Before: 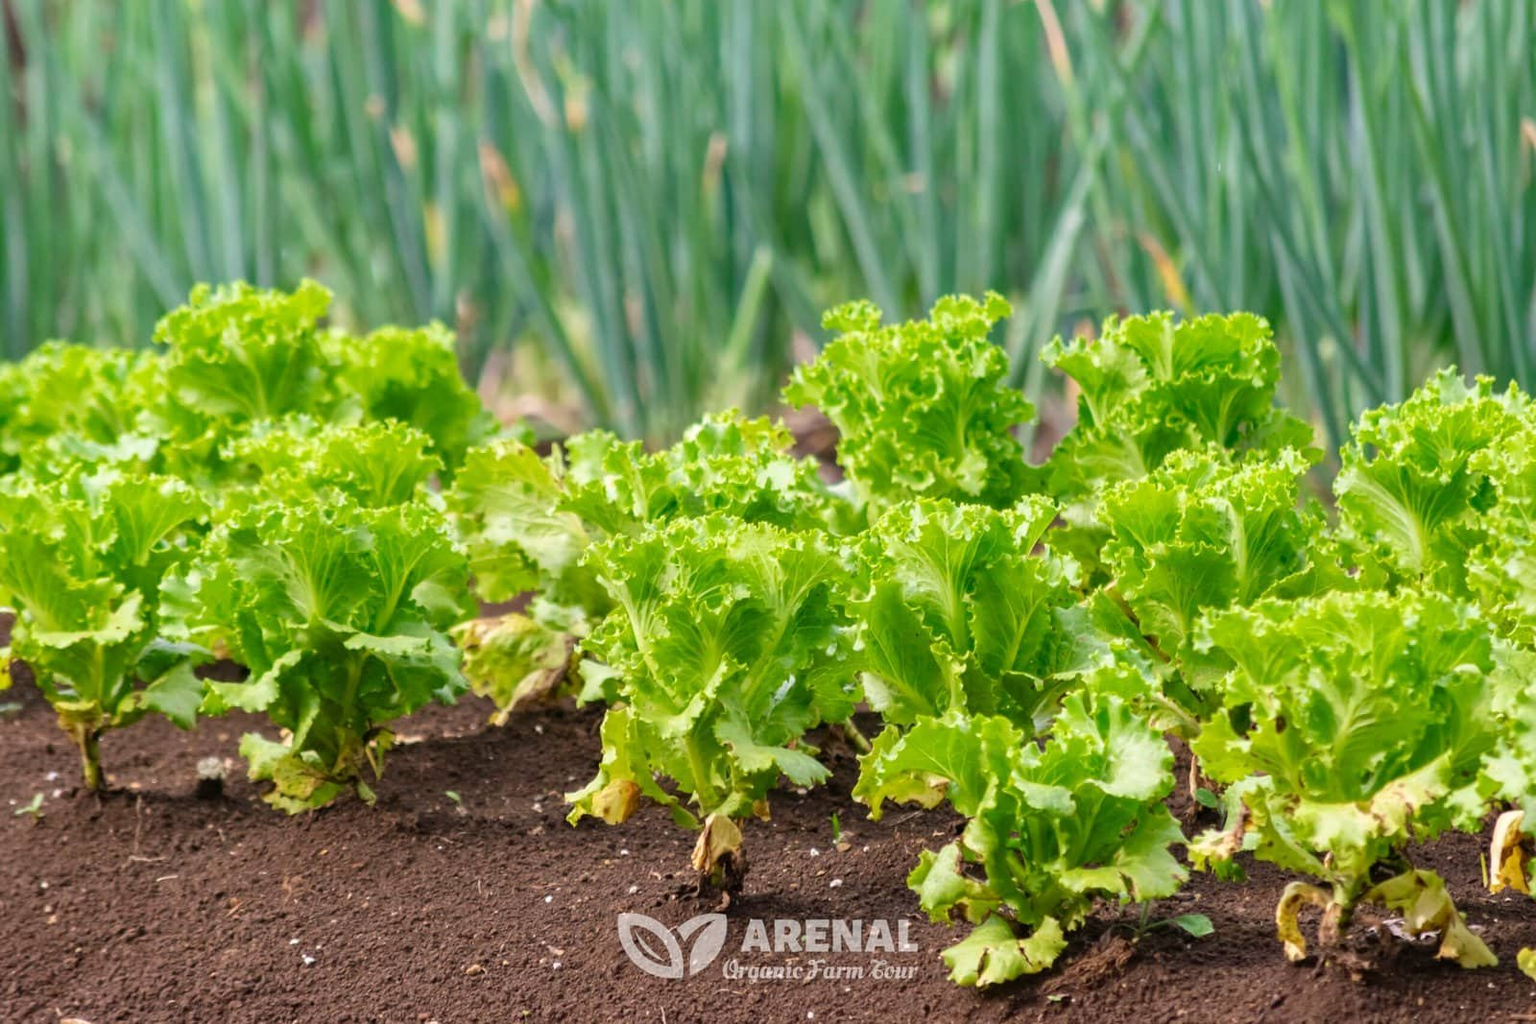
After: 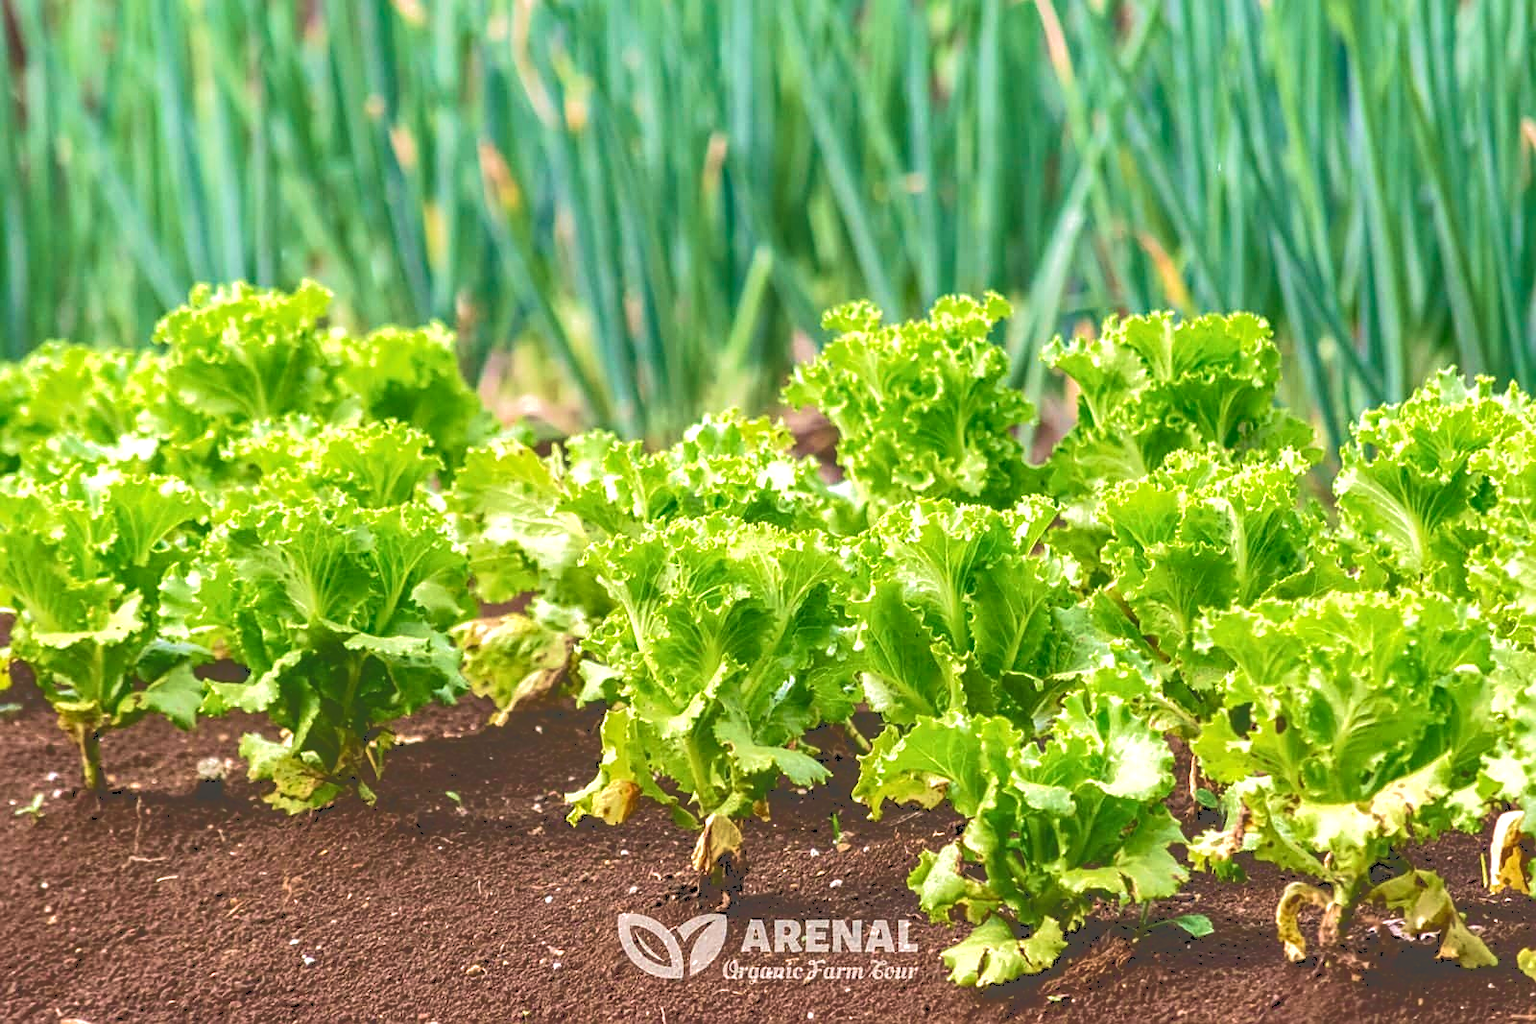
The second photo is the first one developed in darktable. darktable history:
tone curve: curves: ch0 [(0, 0) (0.003, 0.284) (0.011, 0.284) (0.025, 0.288) (0.044, 0.29) (0.069, 0.292) (0.1, 0.296) (0.136, 0.298) (0.177, 0.305) (0.224, 0.312) (0.277, 0.327) (0.335, 0.362) (0.399, 0.407) (0.468, 0.464) (0.543, 0.537) (0.623, 0.62) (0.709, 0.71) (0.801, 0.79) (0.898, 0.862) (1, 1)], color space Lab, independent channels, preserve colors none
sharpen: on, module defaults
local contrast: detail 130%
tone equalizer: -8 EV -0.412 EV, -7 EV -0.422 EV, -6 EV -0.333 EV, -5 EV -0.242 EV, -3 EV 0.243 EV, -2 EV 0.359 EV, -1 EV 0.392 EV, +0 EV 0.401 EV, mask exposure compensation -0.488 EV
velvia: strength 44.57%
